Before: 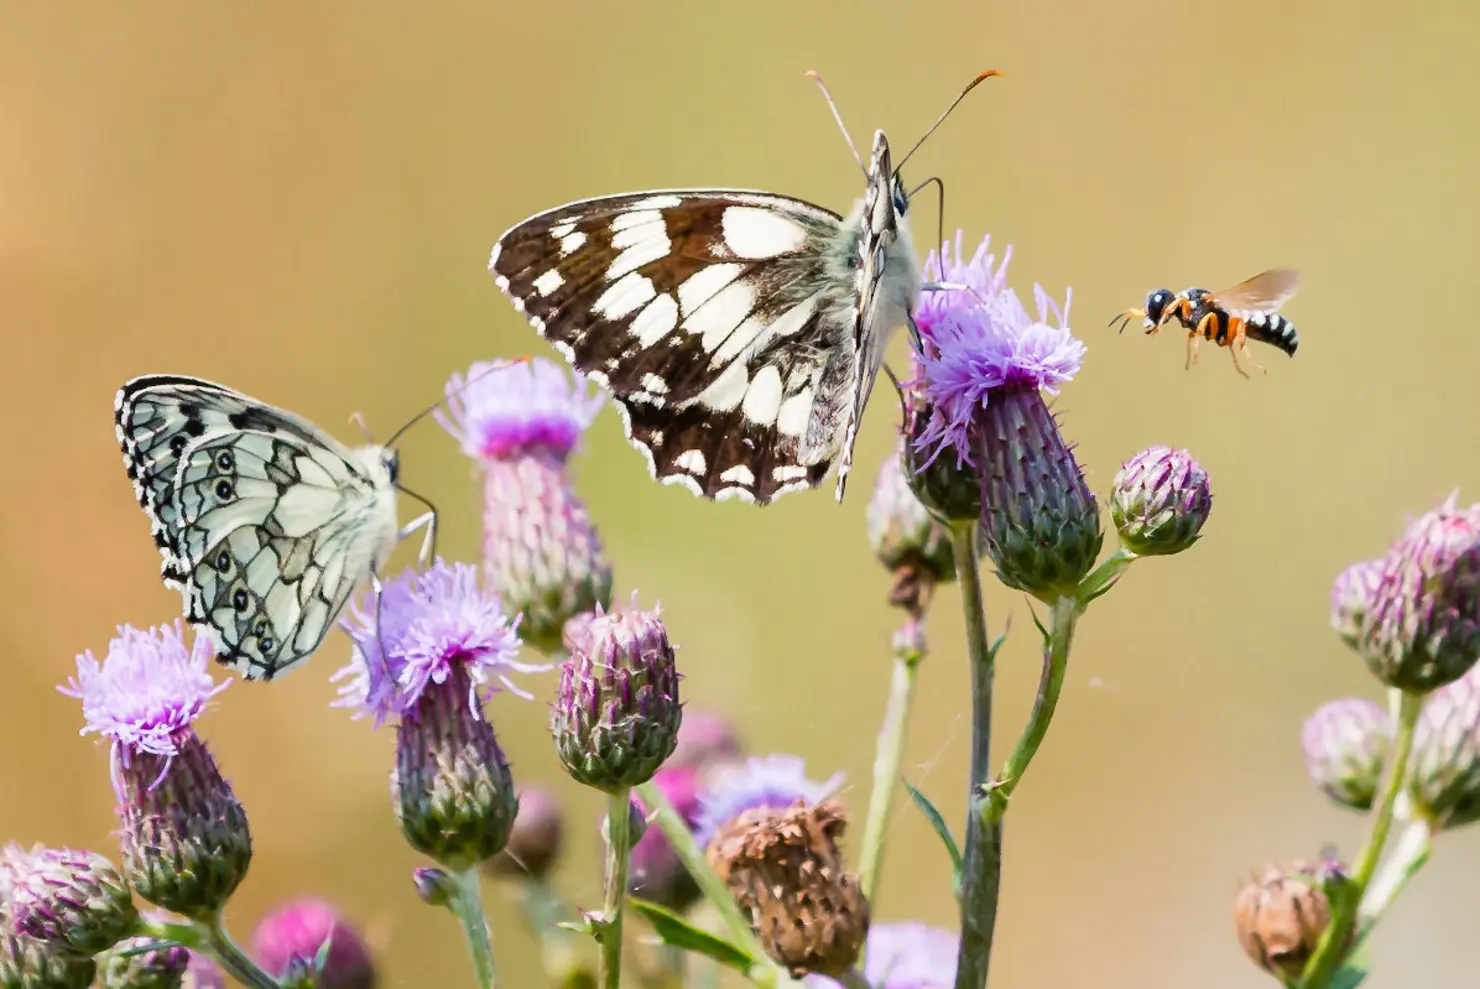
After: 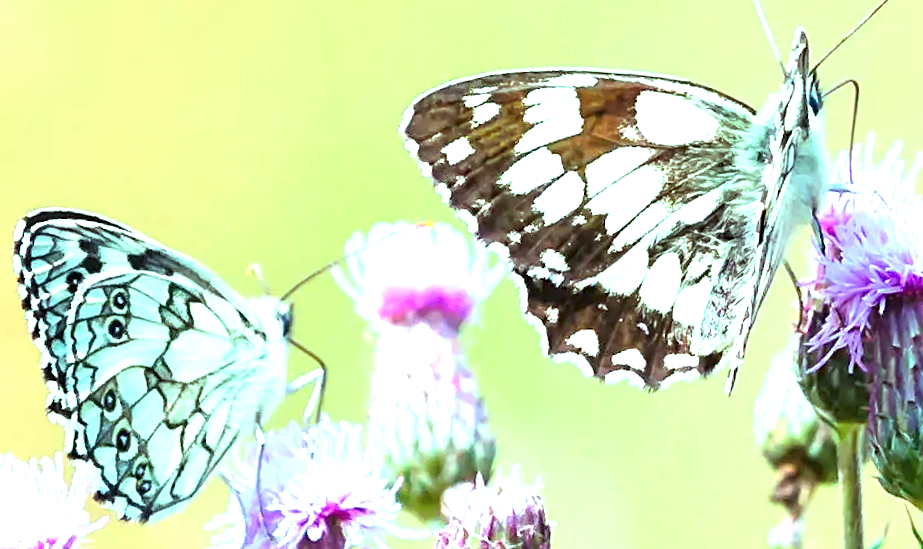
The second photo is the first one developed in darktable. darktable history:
crop and rotate: angle -4.99°, left 2.122%, top 6.945%, right 27.566%, bottom 30.519%
sharpen: on, module defaults
color balance rgb: shadows lift › chroma 7.23%, shadows lift › hue 246.48°, highlights gain › chroma 5.38%, highlights gain › hue 196.93°, white fulcrum 1 EV
exposure: black level correction 0, exposure 1.2 EV, compensate exposure bias true, compensate highlight preservation false
